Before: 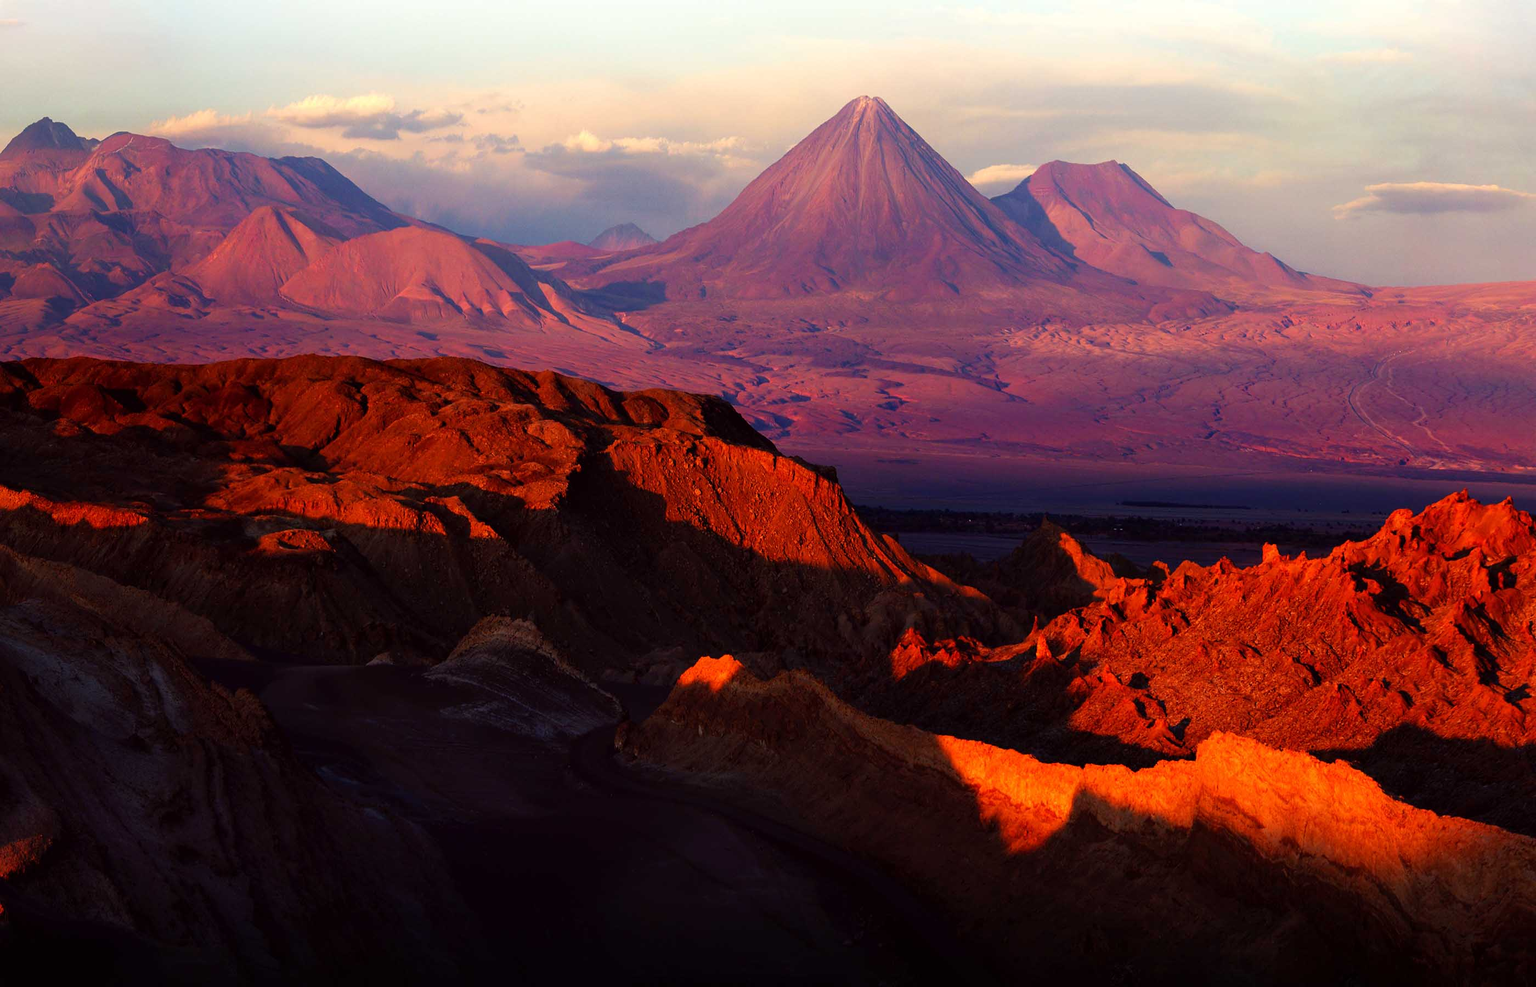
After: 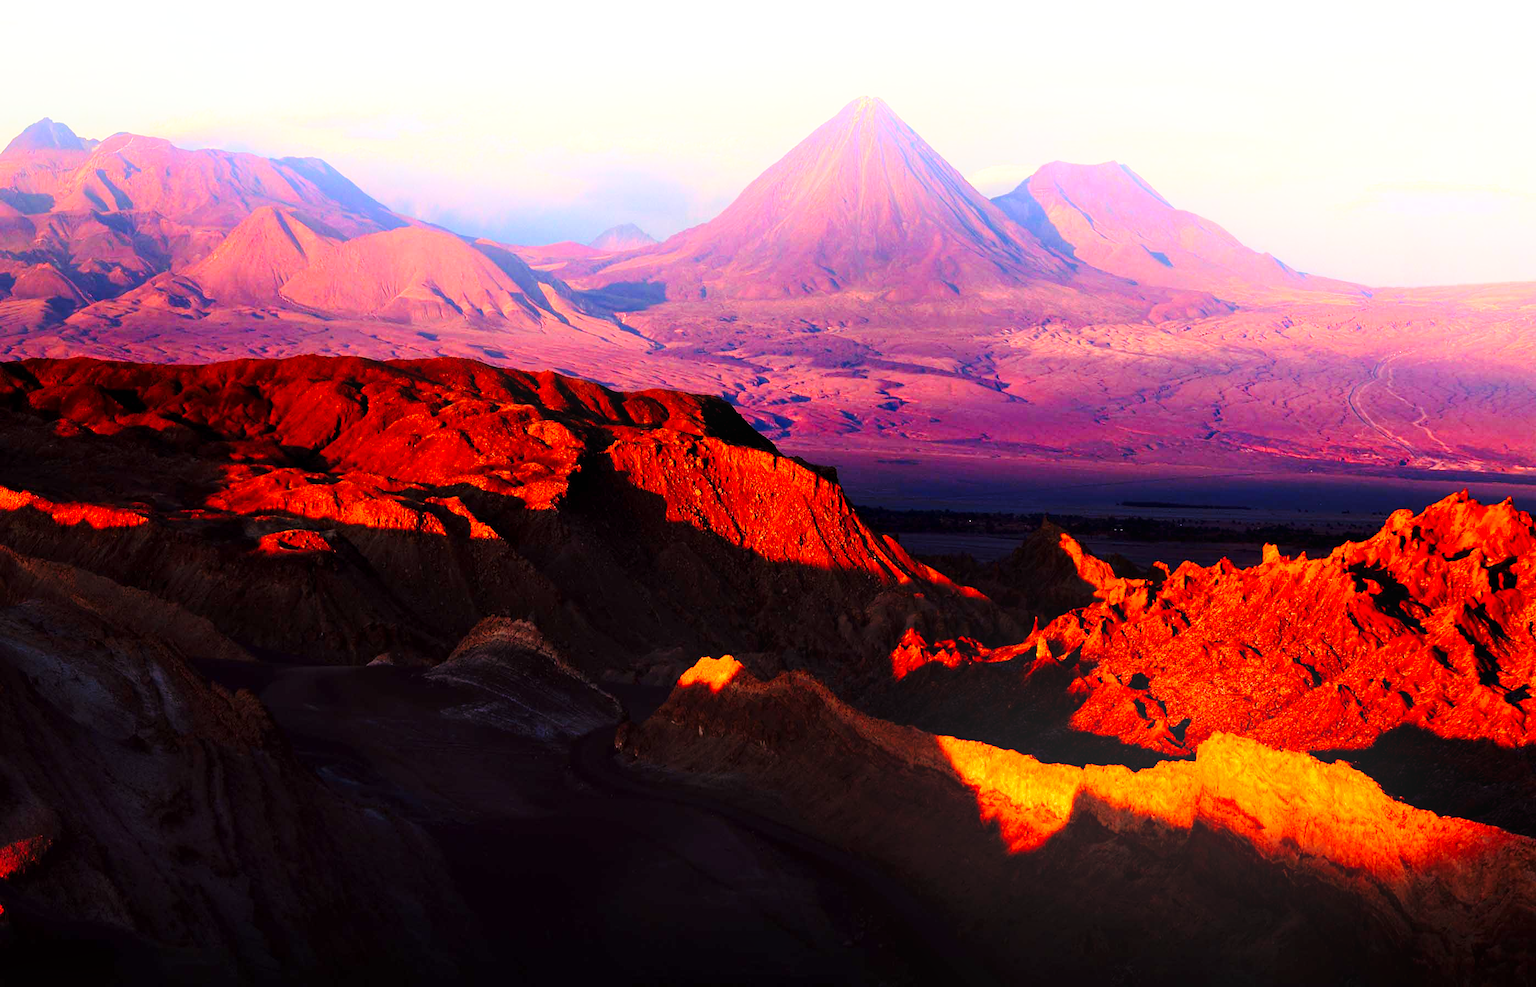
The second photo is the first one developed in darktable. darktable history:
contrast equalizer: octaves 7, y [[0.6 ×6], [0.55 ×6], [0 ×6], [0 ×6], [0 ×6]], mix 0.29
tone curve: curves: ch0 [(0, 0) (0.003, 0.003) (0.011, 0.011) (0.025, 0.024) (0.044, 0.043) (0.069, 0.068) (0.1, 0.097) (0.136, 0.133) (0.177, 0.173) (0.224, 0.219) (0.277, 0.27) (0.335, 0.327) (0.399, 0.39) (0.468, 0.457) (0.543, 0.545) (0.623, 0.625) (0.709, 0.71) (0.801, 0.801) (0.898, 0.898) (1, 1)], preserve colors none
bloom: size 38%, threshold 95%, strength 30%
base curve: curves: ch0 [(0, 0) (0.026, 0.03) (0.109, 0.232) (0.351, 0.748) (0.669, 0.968) (1, 1)], preserve colors none
